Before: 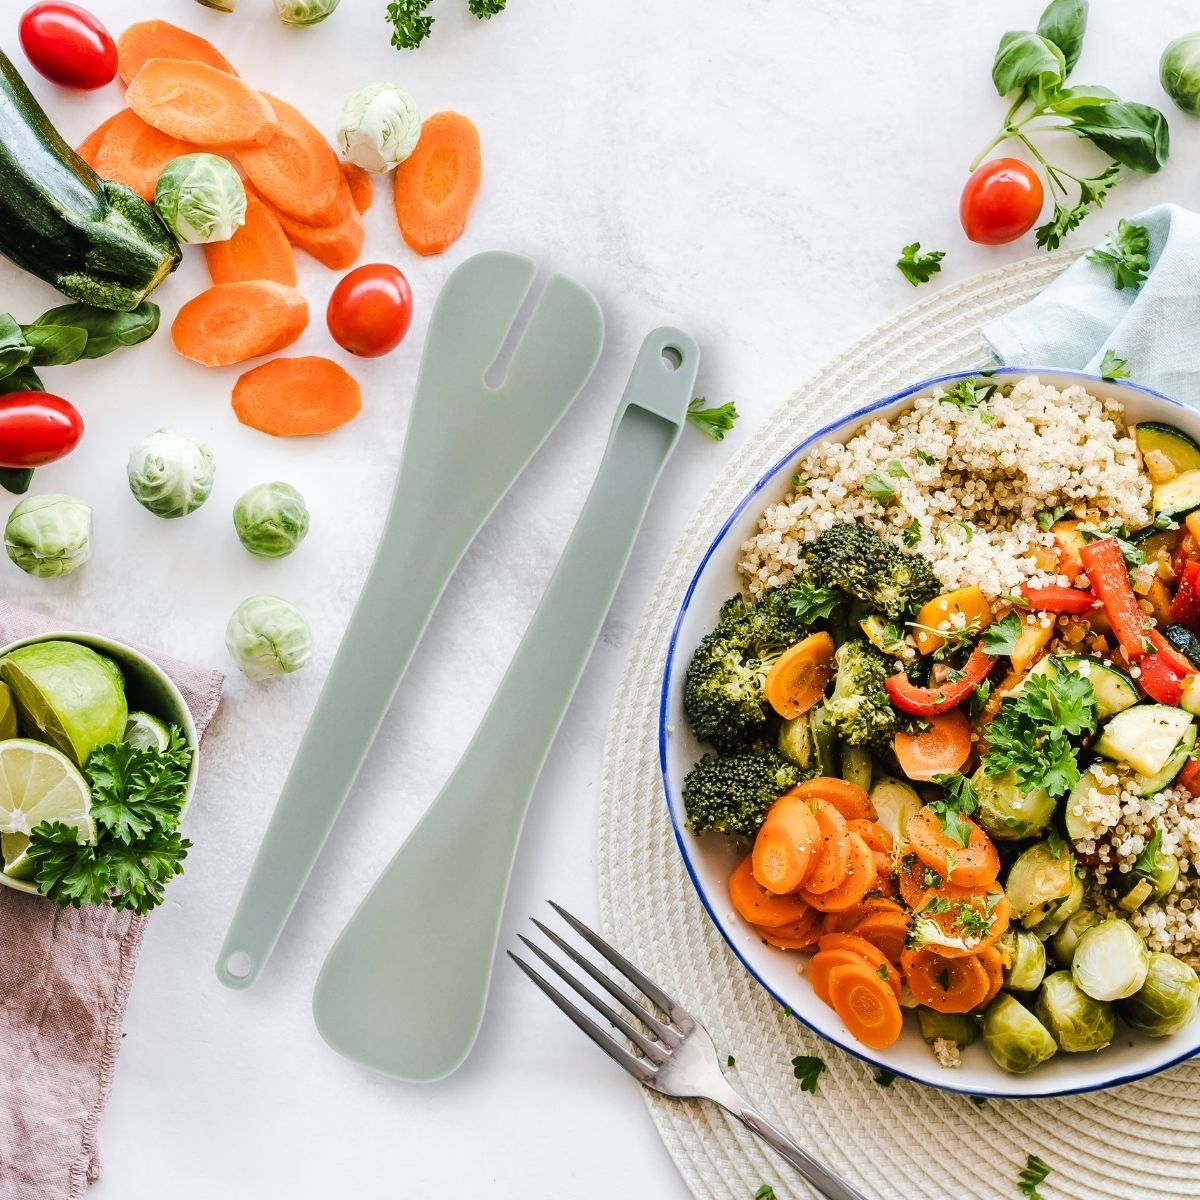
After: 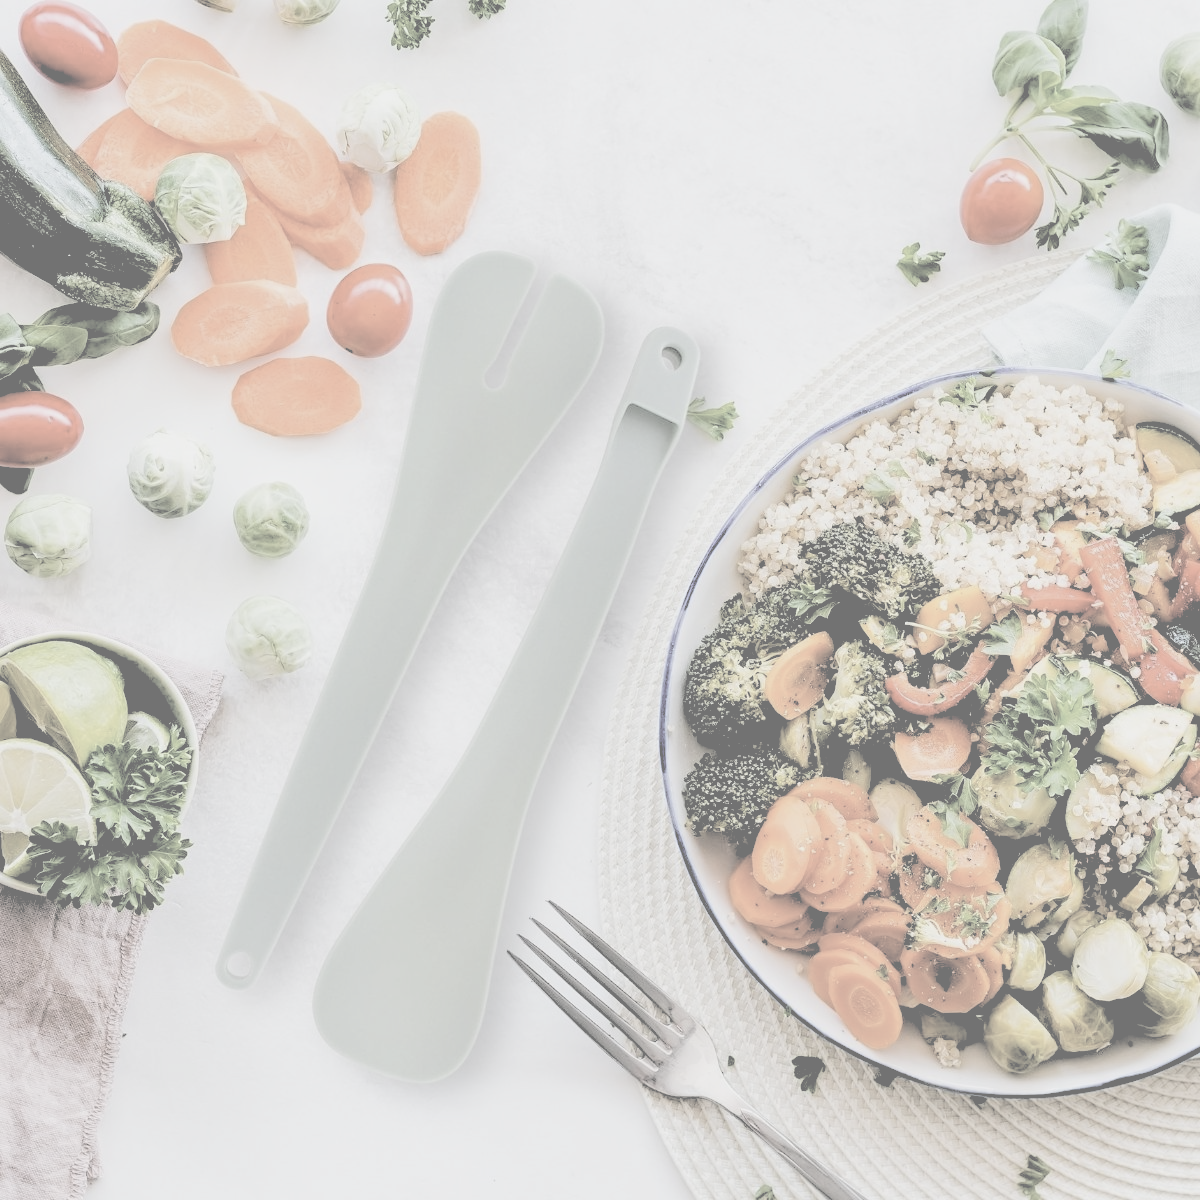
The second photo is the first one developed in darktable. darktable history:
rgb levels: levels [[0.034, 0.472, 0.904], [0, 0.5, 1], [0, 0.5, 1]]
contrast brightness saturation: contrast -0.32, brightness 0.75, saturation -0.78
